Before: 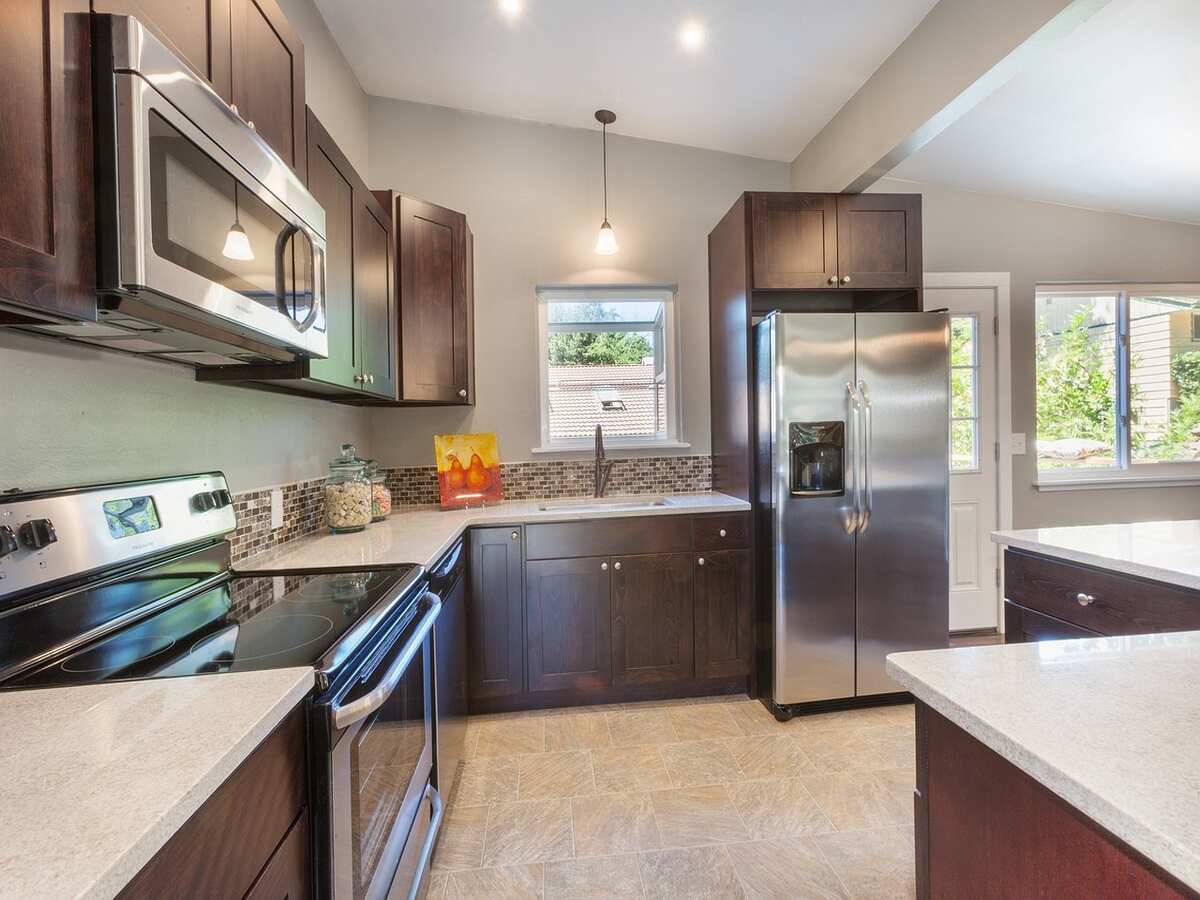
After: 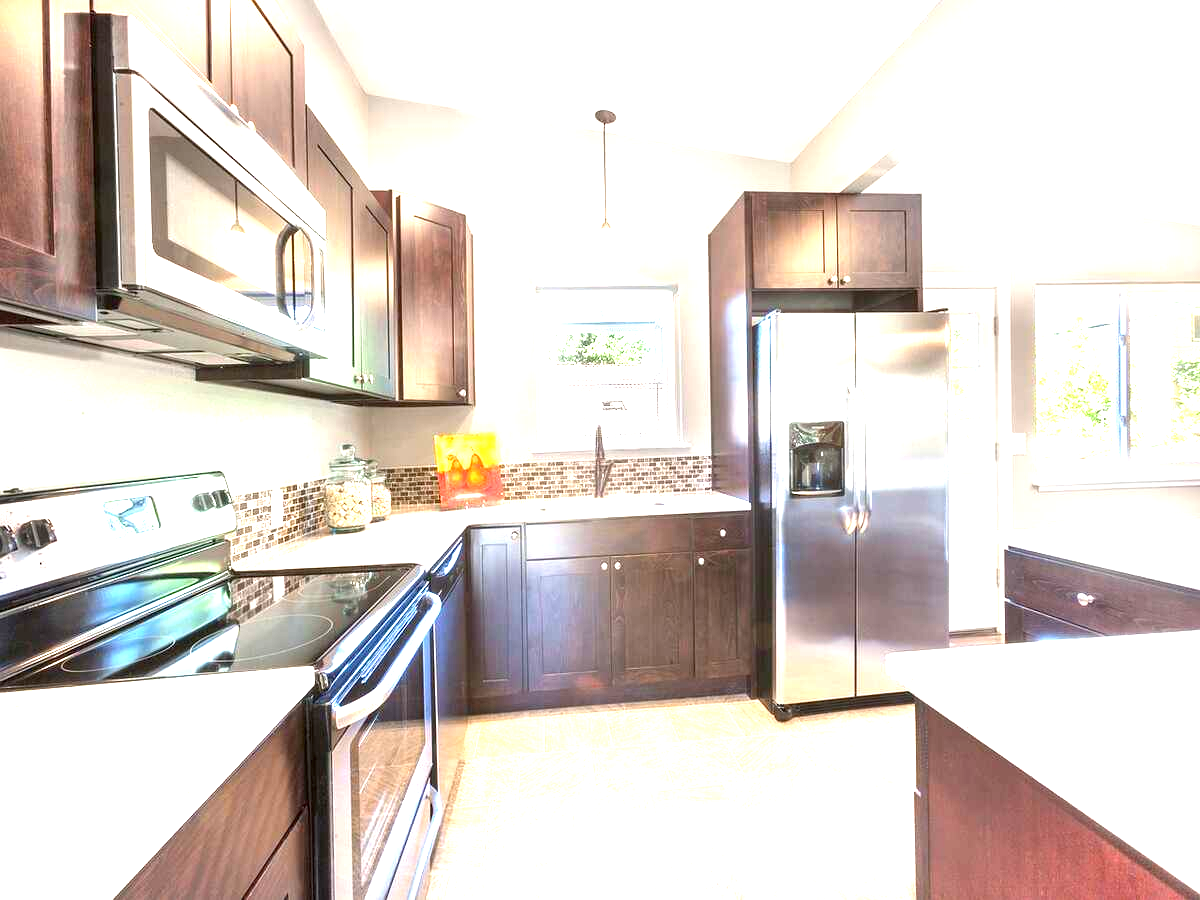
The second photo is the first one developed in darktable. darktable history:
exposure: black level correction 0.001, exposure 1.845 EV, compensate exposure bias true, compensate highlight preservation false
color correction: highlights b* -0.057, saturation 0.98
